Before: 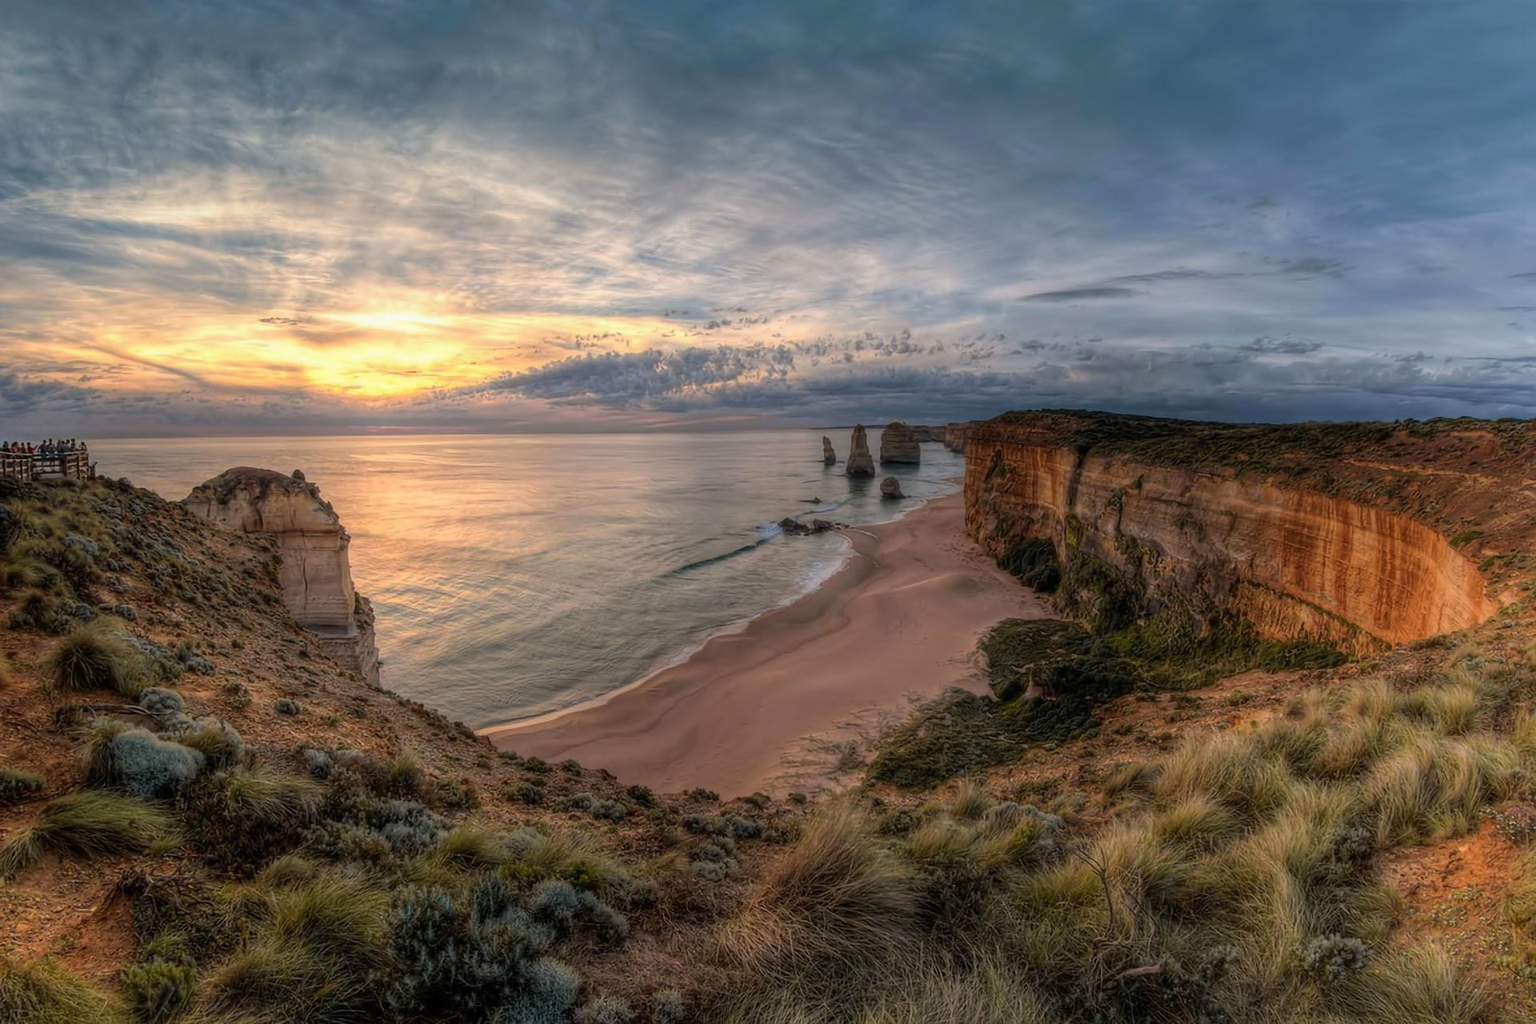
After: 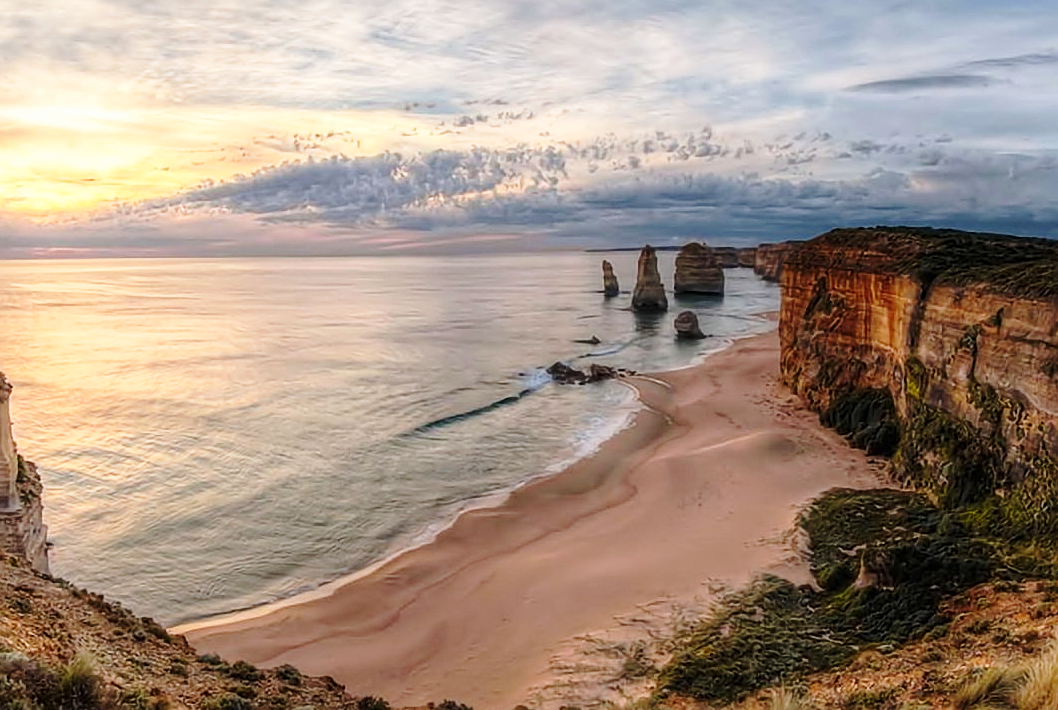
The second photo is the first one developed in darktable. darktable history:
crop and rotate: left 22.228%, top 22.288%, right 22.666%, bottom 22.191%
sharpen: on, module defaults
base curve: curves: ch0 [(0, 0) (0.028, 0.03) (0.121, 0.232) (0.46, 0.748) (0.859, 0.968) (1, 1)], preserve colors none
